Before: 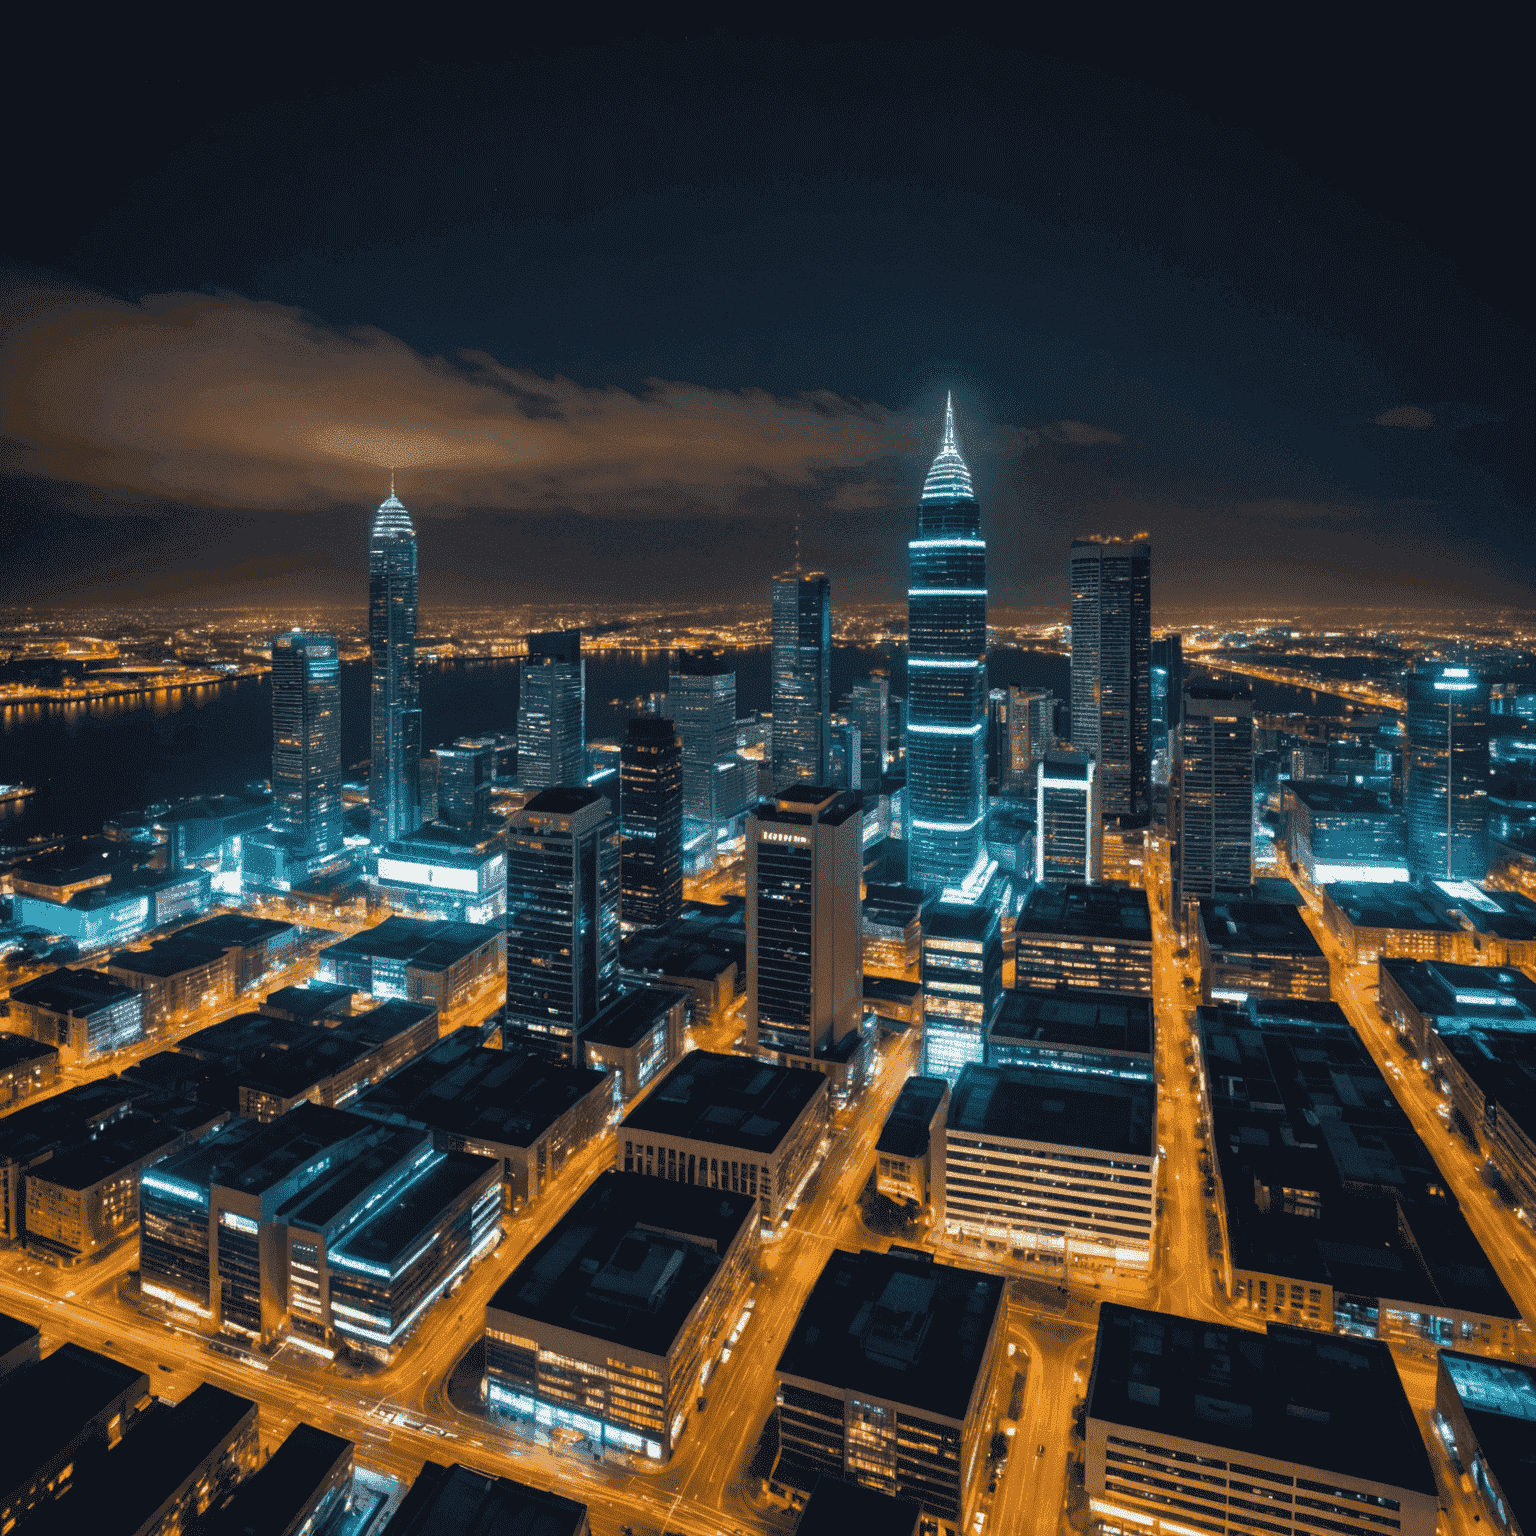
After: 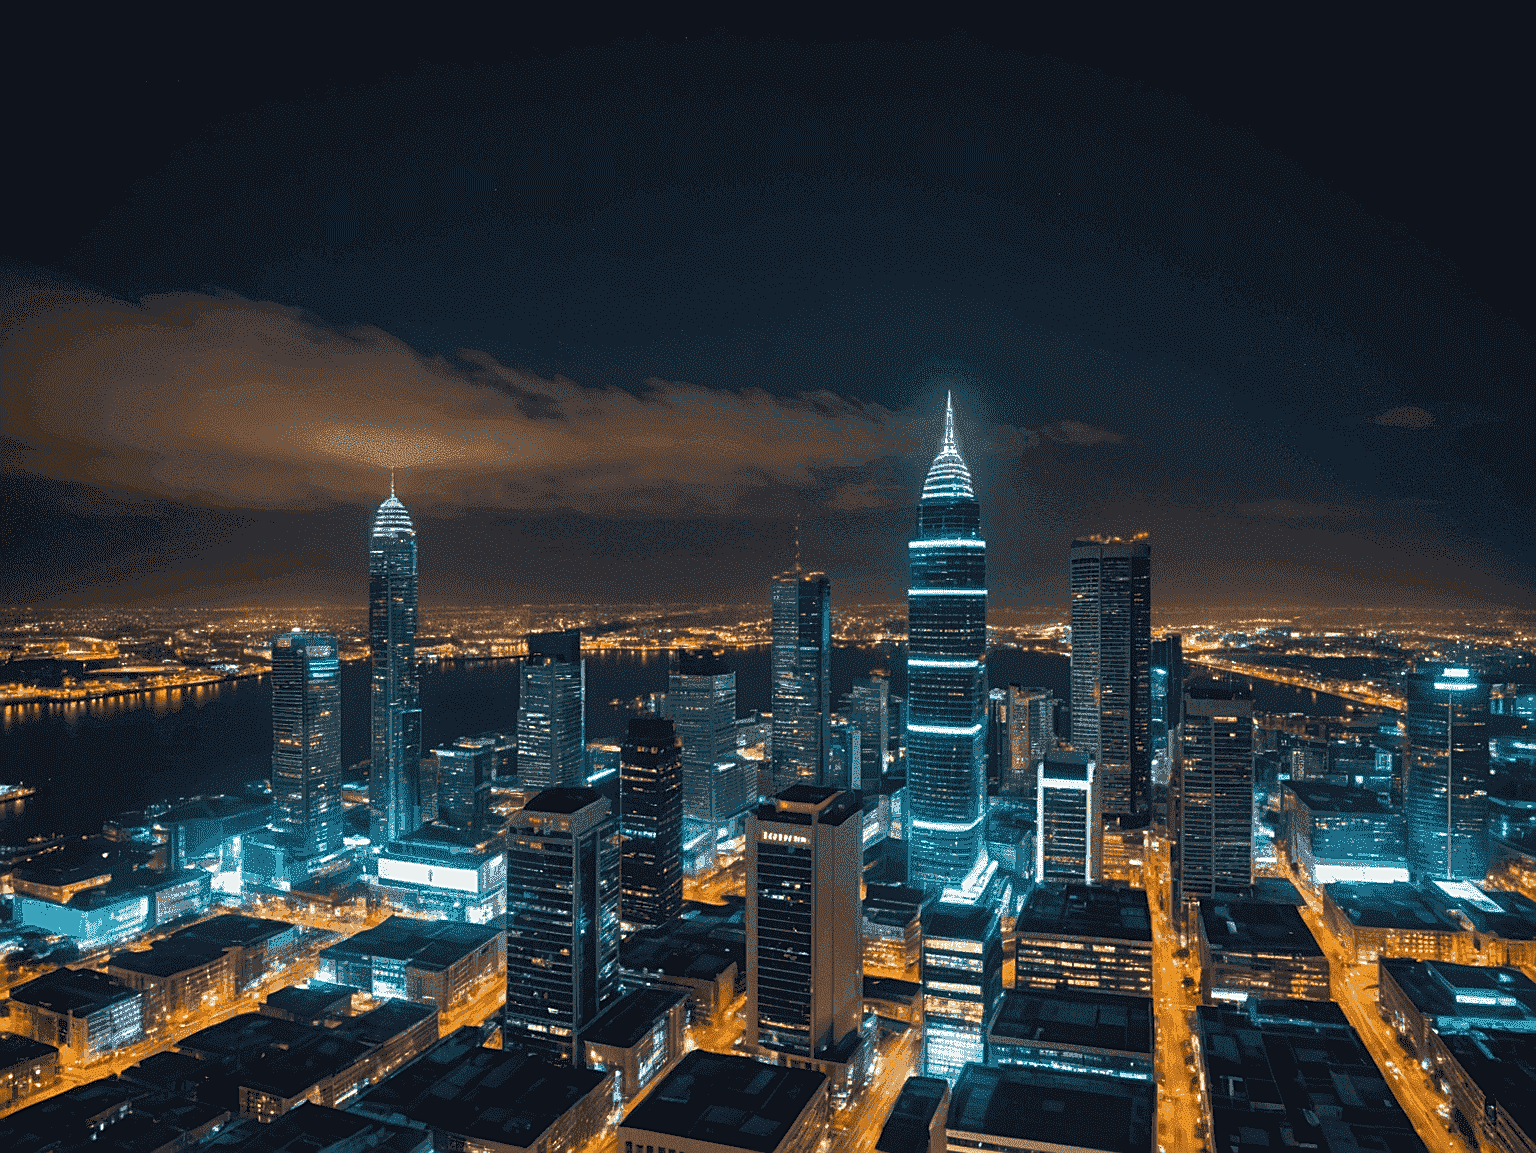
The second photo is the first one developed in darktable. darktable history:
sharpen: on, module defaults
crop: bottom 24.905%
